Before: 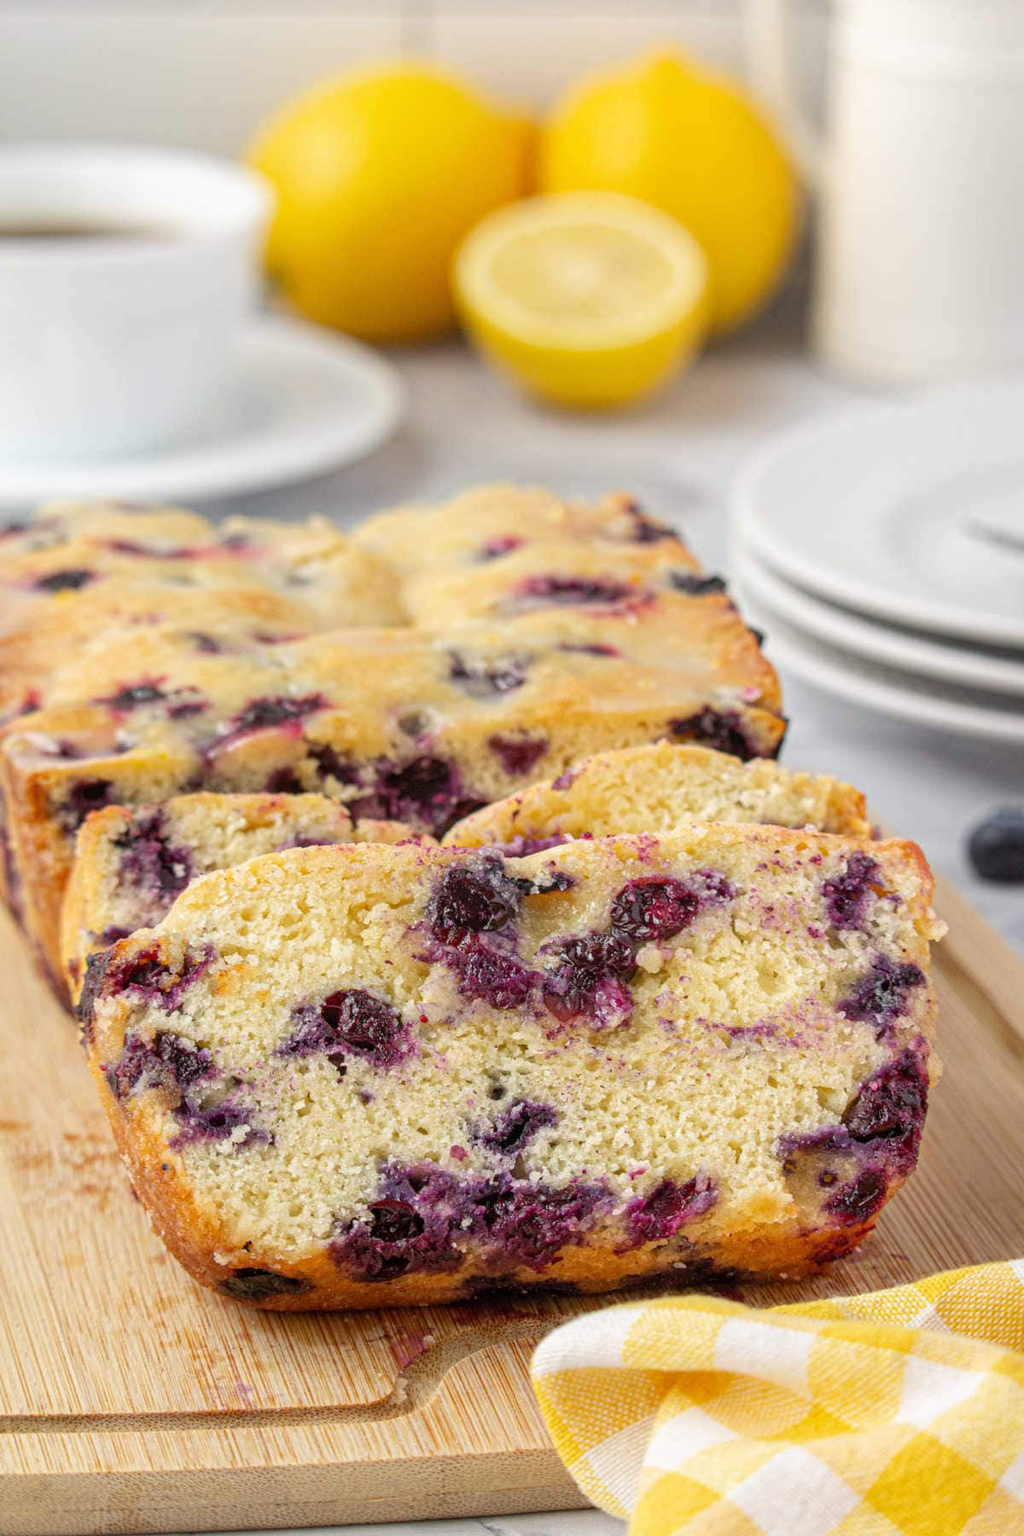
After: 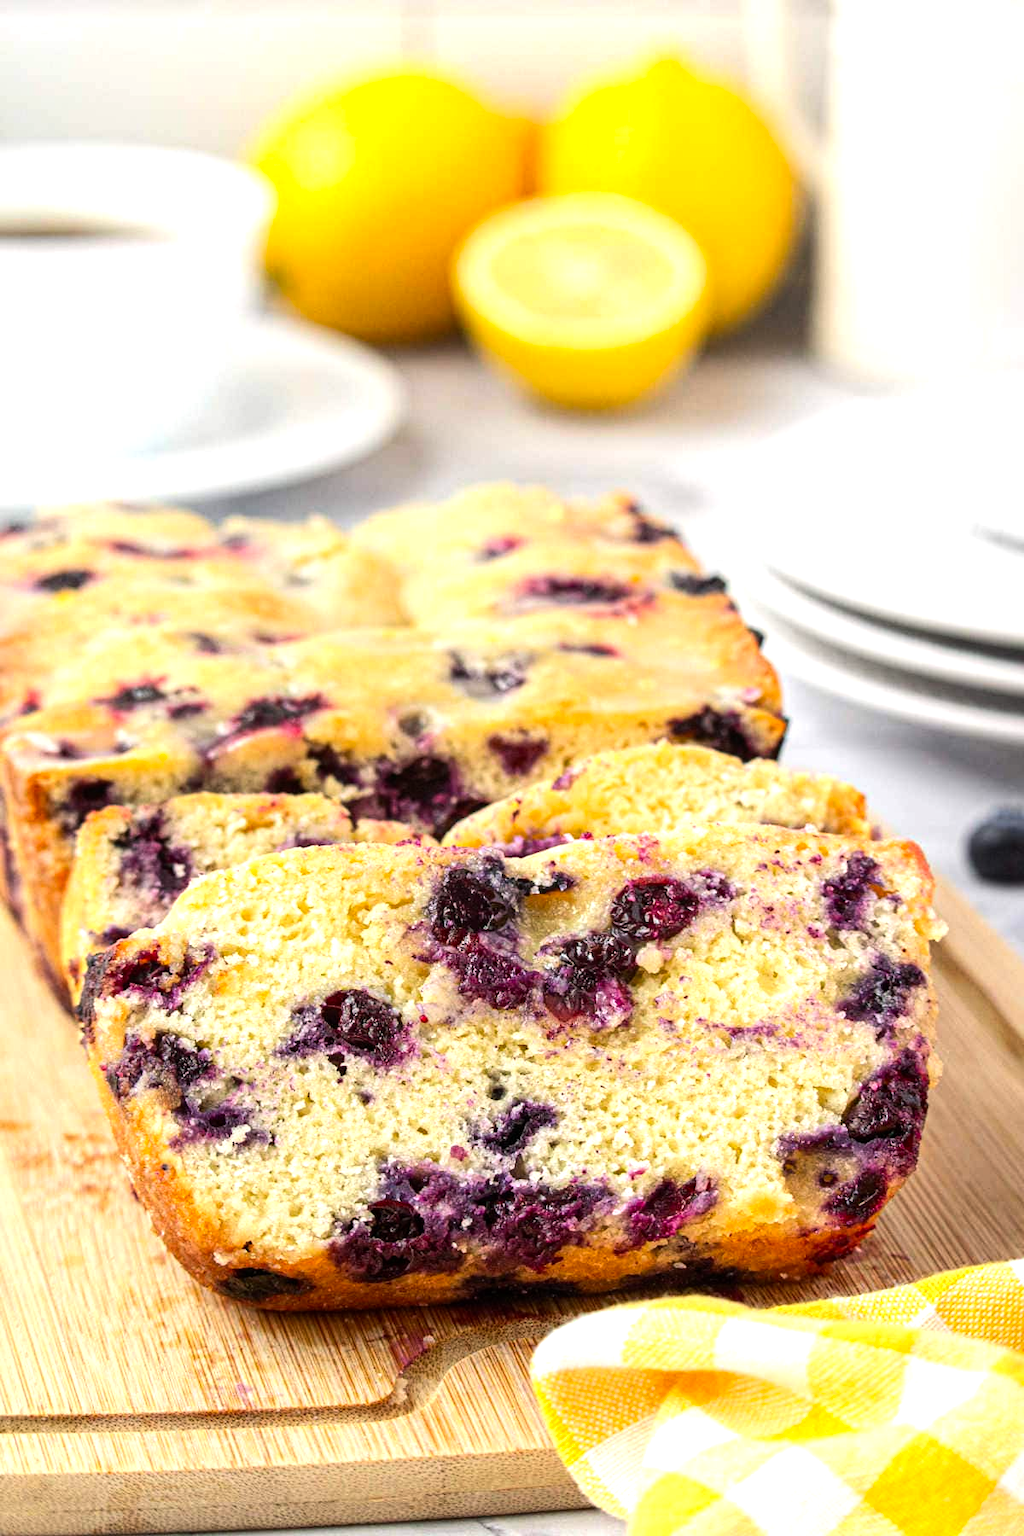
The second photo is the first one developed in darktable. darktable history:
contrast brightness saturation: contrast 0.037, saturation 0.151
tone equalizer: -8 EV -0.754 EV, -7 EV -0.732 EV, -6 EV -0.634 EV, -5 EV -0.368 EV, -3 EV 0.398 EV, -2 EV 0.6 EV, -1 EV 0.683 EV, +0 EV 0.75 EV, edges refinement/feathering 500, mask exposure compensation -1.57 EV, preserve details no
